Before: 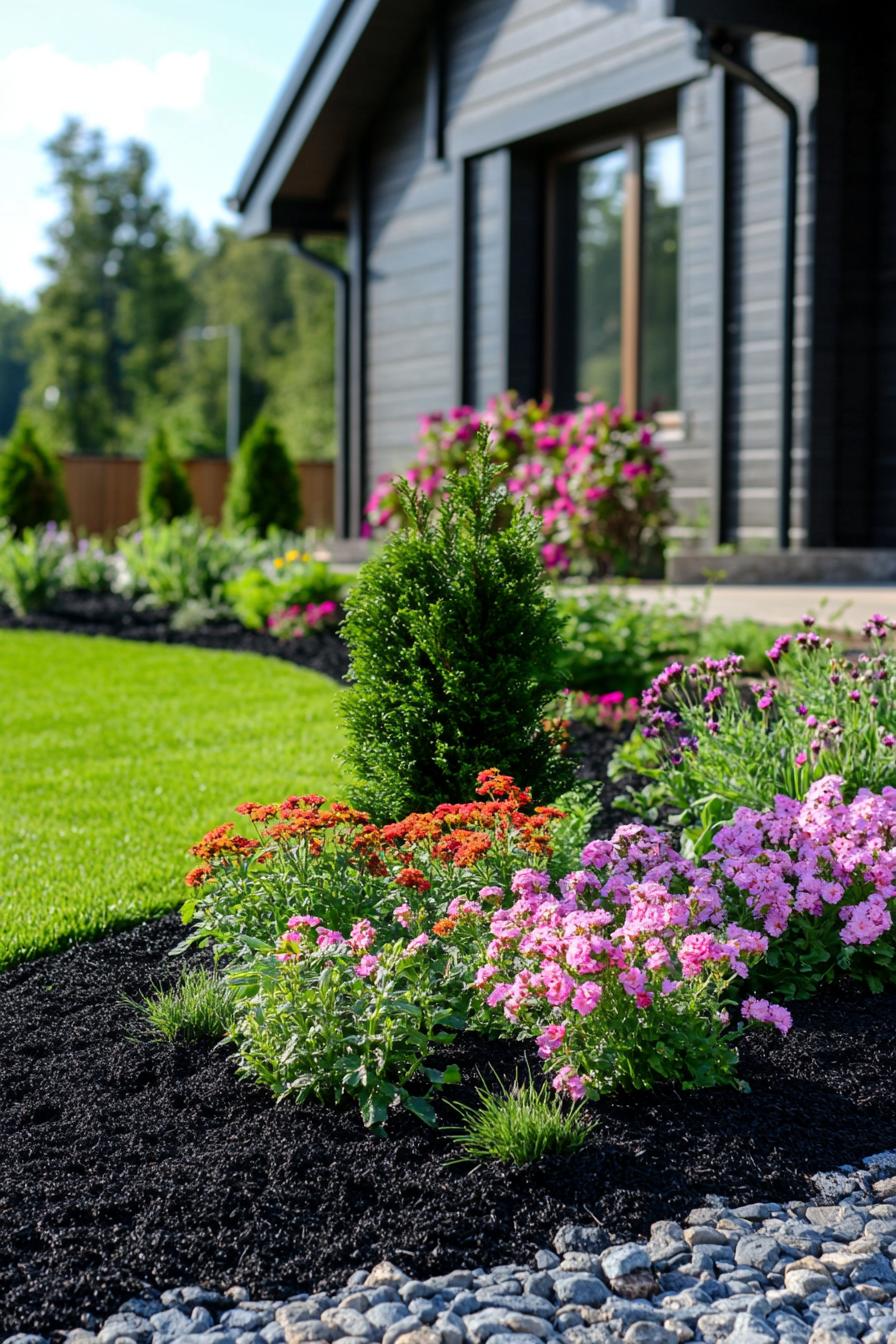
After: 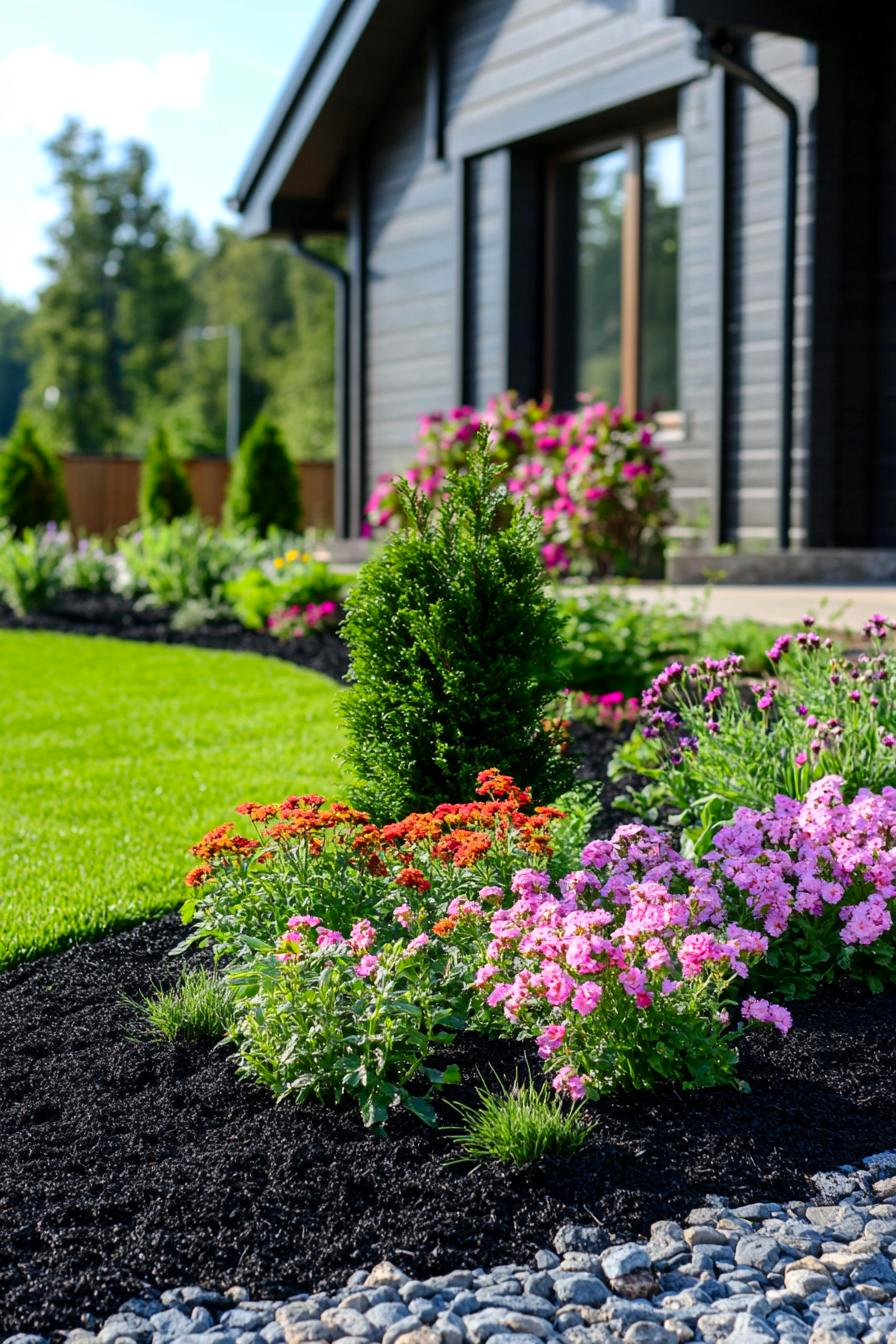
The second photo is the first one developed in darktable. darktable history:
contrast brightness saturation: contrast 0.104, brightness 0.027, saturation 0.094
